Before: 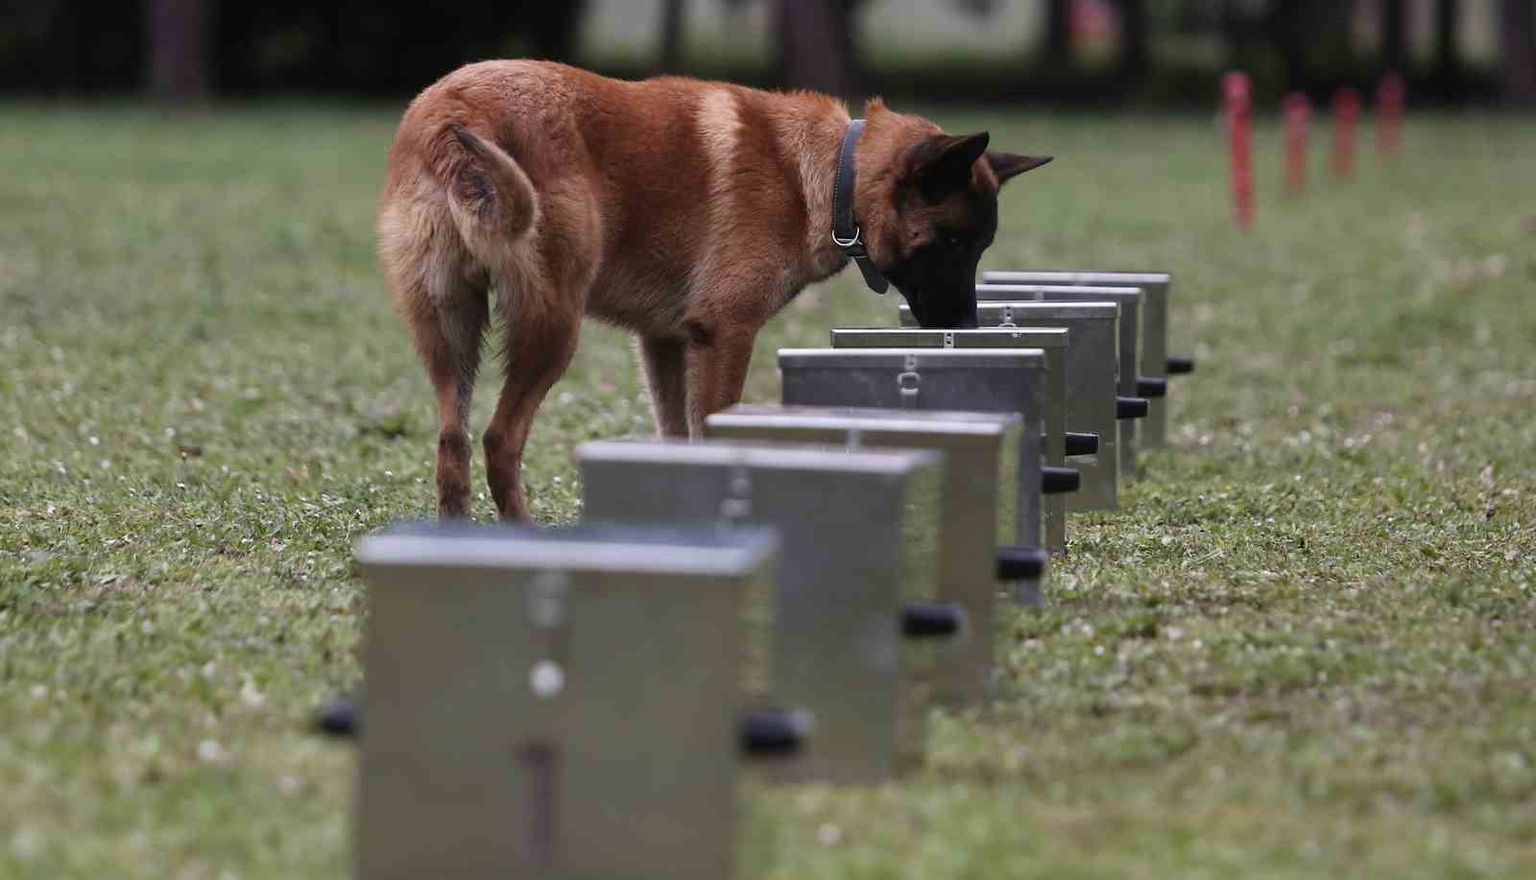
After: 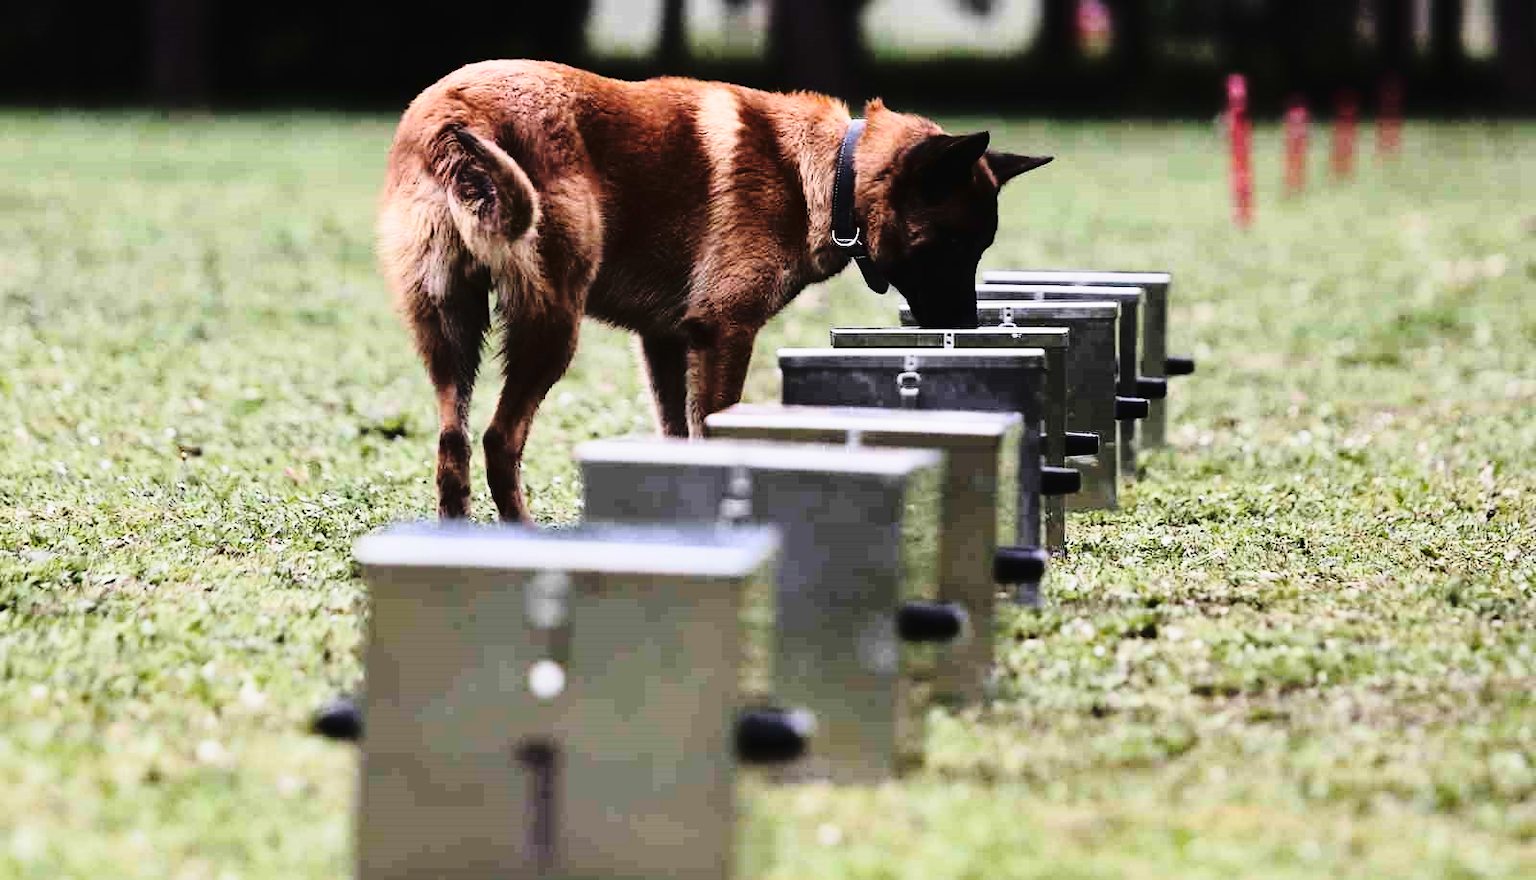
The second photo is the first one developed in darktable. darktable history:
tone curve: curves: ch0 [(0, 0.014) (0.17, 0.099) (0.398, 0.423) (0.725, 0.828) (0.872, 0.918) (1, 0.981)]; ch1 [(0, 0) (0.402, 0.36) (0.489, 0.491) (0.5, 0.503) (0.515, 0.52) (0.545, 0.572) (0.615, 0.662) (0.701, 0.725) (1, 1)]; ch2 [(0, 0) (0.42, 0.458) (0.485, 0.499) (0.503, 0.503) (0.531, 0.542) (0.561, 0.594) (0.644, 0.694) (0.717, 0.753) (1, 0.991)], color space Lab, linked channels, preserve colors none
exposure: exposure -0.216 EV, compensate exposure bias true, compensate highlight preservation false
tone equalizer: -8 EV -0.723 EV, -7 EV -0.685 EV, -6 EV -0.587 EV, -5 EV -0.413 EV, -3 EV 0.378 EV, -2 EV 0.6 EV, -1 EV 0.686 EV, +0 EV 0.734 EV, edges refinement/feathering 500, mask exposure compensation -1.57 EV, preserve details no
base curve: curves: ch0 [(0, 0) (0.028, 0.03) (0.121, 0.232) (0.46, 0.748) (0.859, 0.968) (1, 1)], preserve colors none
